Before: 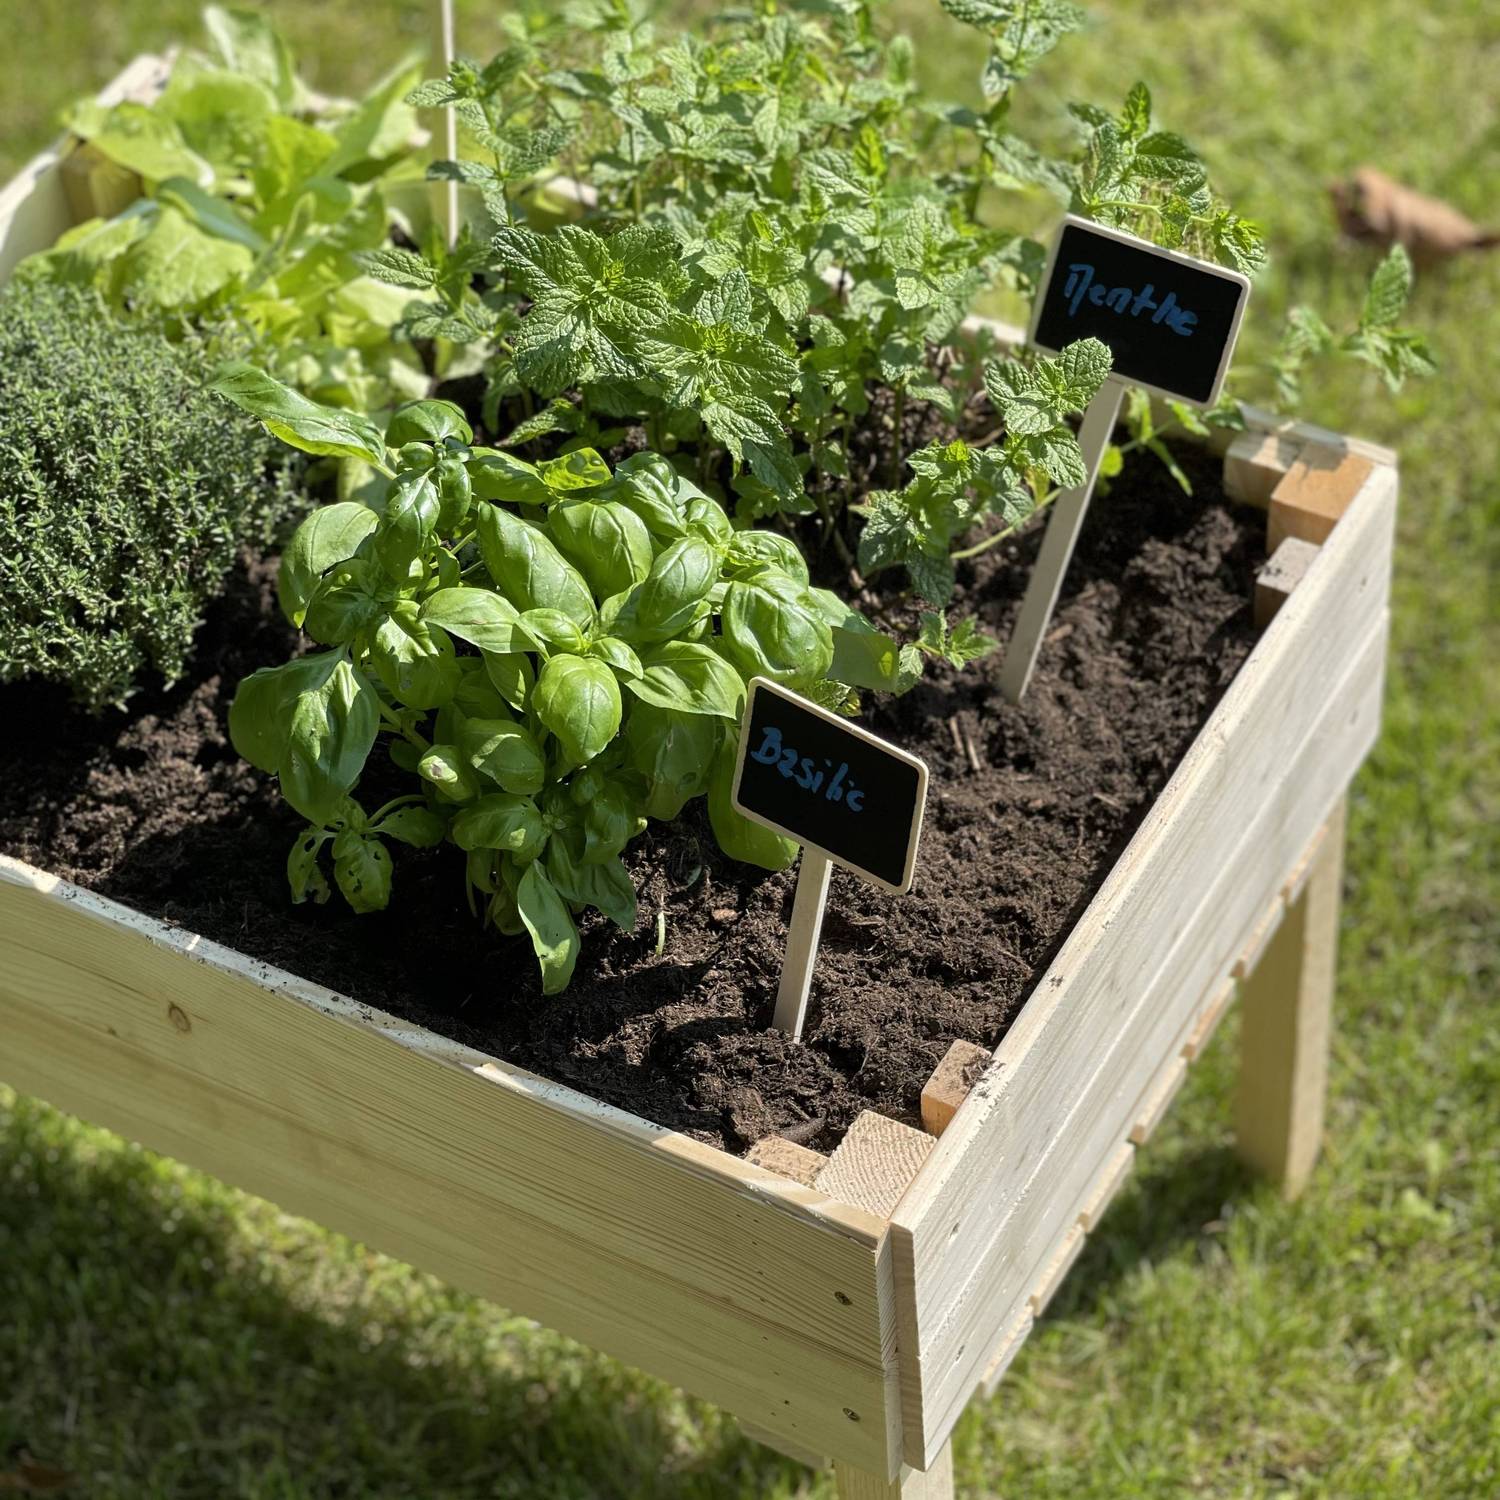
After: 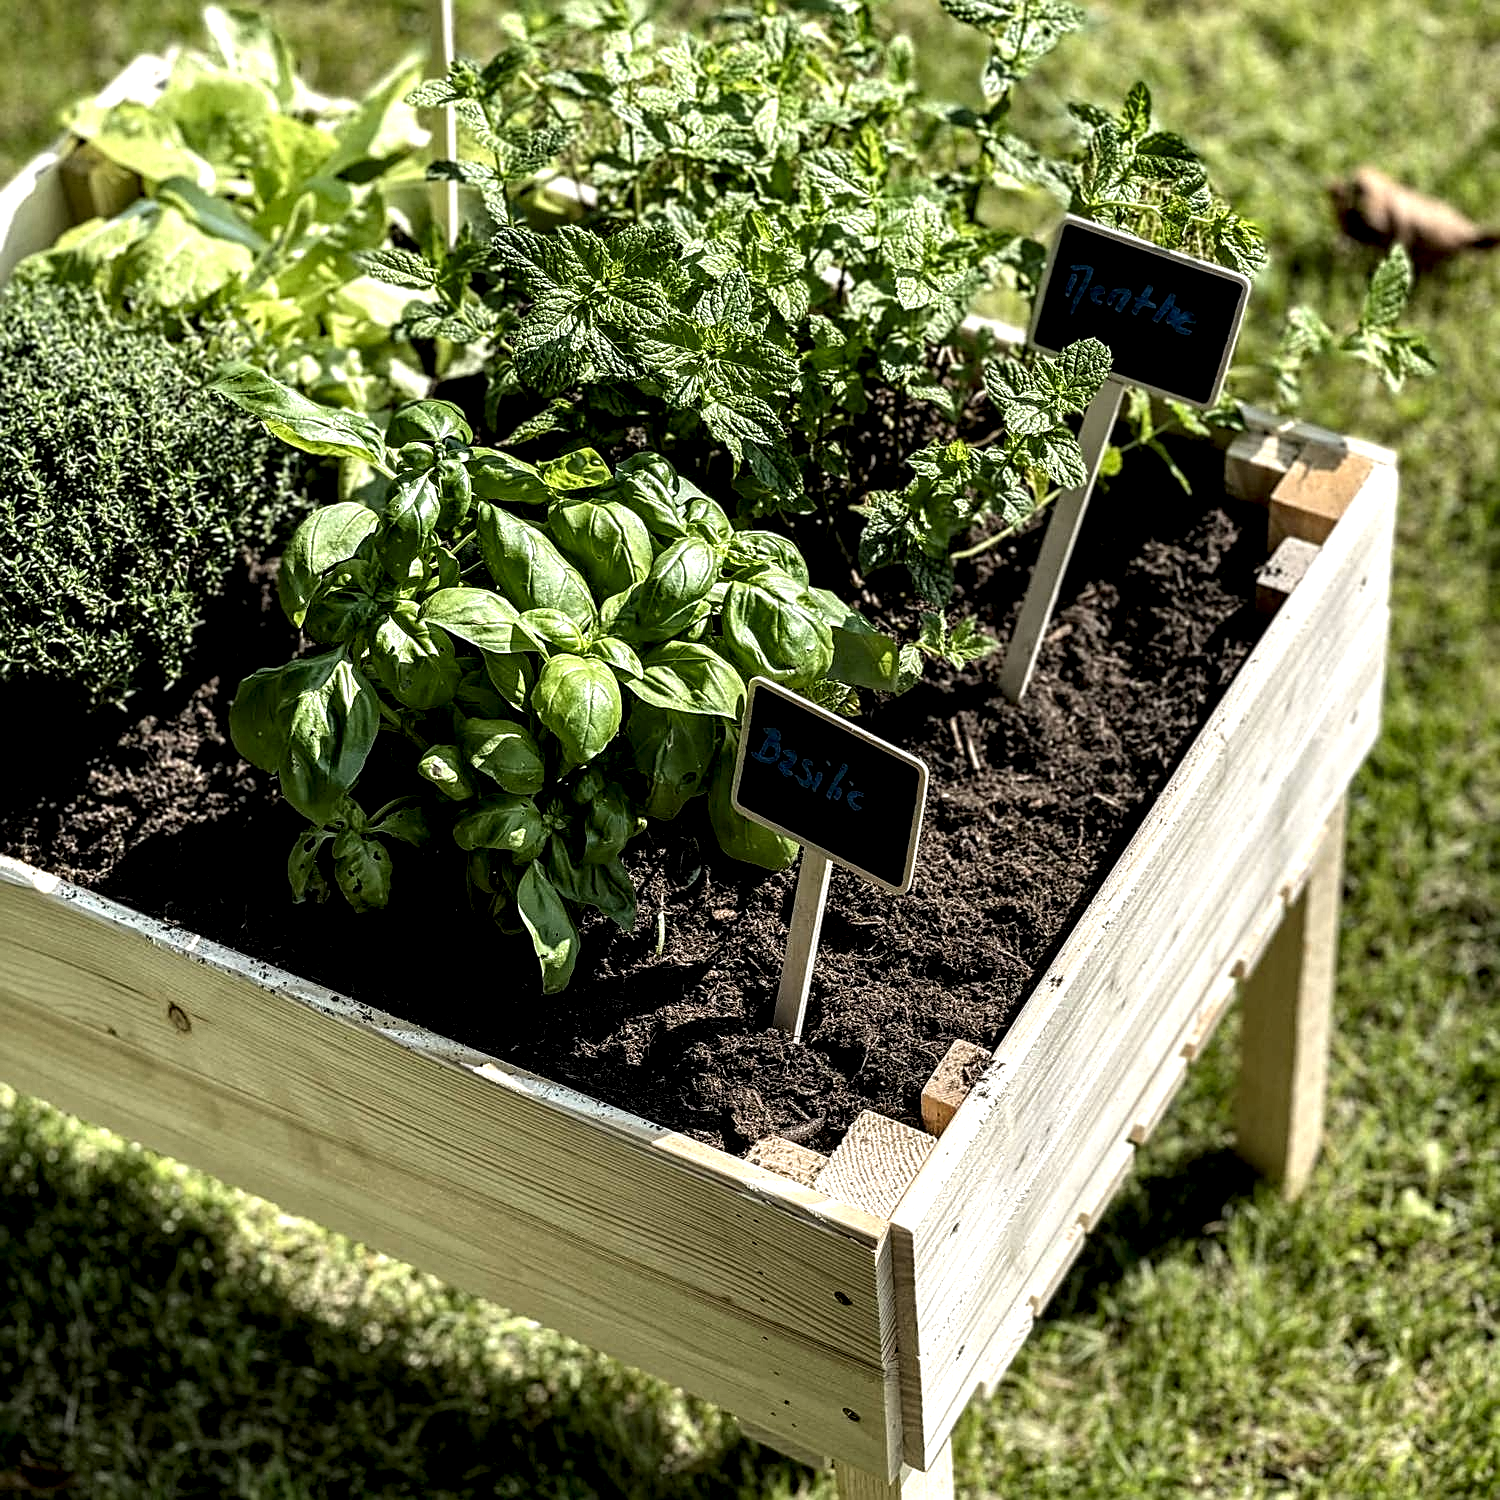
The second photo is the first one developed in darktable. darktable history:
local contrast: shadows 188%, detail 224%
sharpen: on, module defaults
